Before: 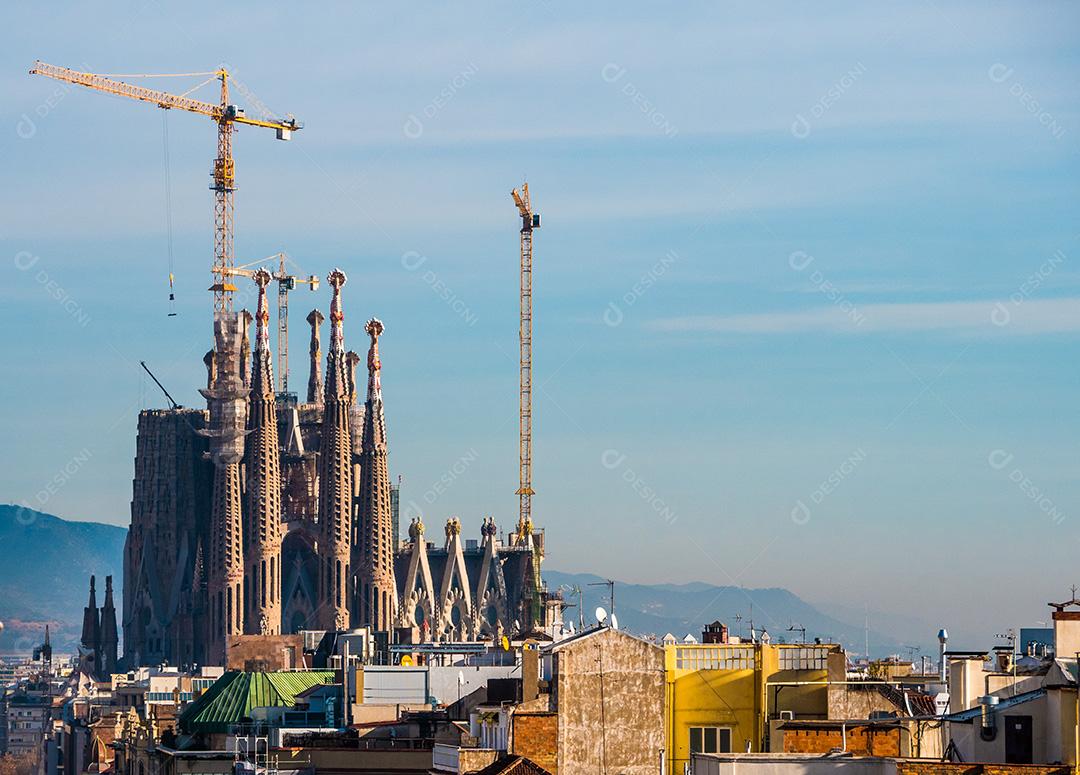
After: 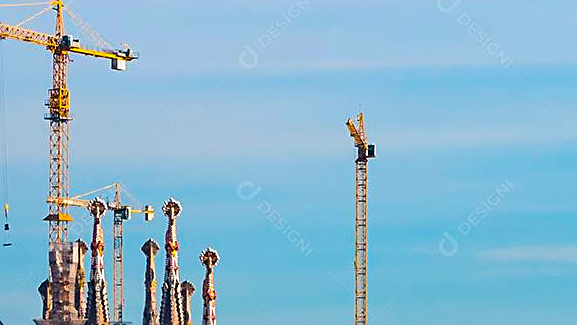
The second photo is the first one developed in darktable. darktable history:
sharpen: on, module defaults
color balance rgb: linear chroma grading › global chroma 15.143%, perceptual saturation grading › global saturation 19.976%, global vibrance 14.502%
crop: left 15.335%, top 9.05%, right 31.171%, bottom 48.887%
color correction: highlights b* 0.035, saturation 1.06
